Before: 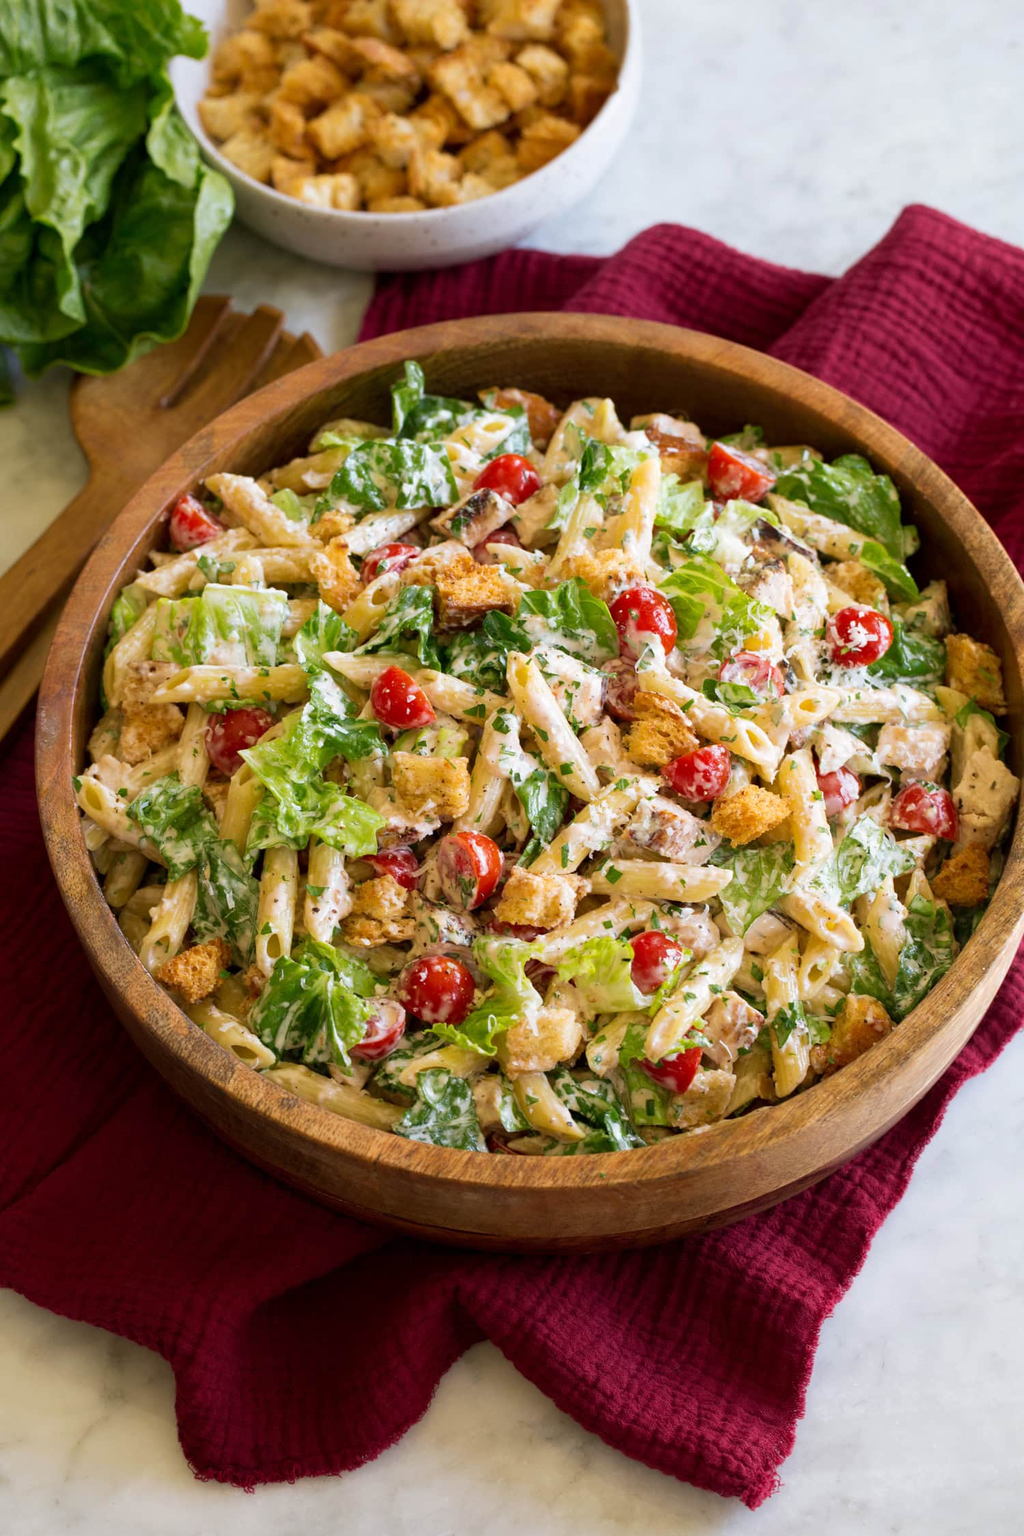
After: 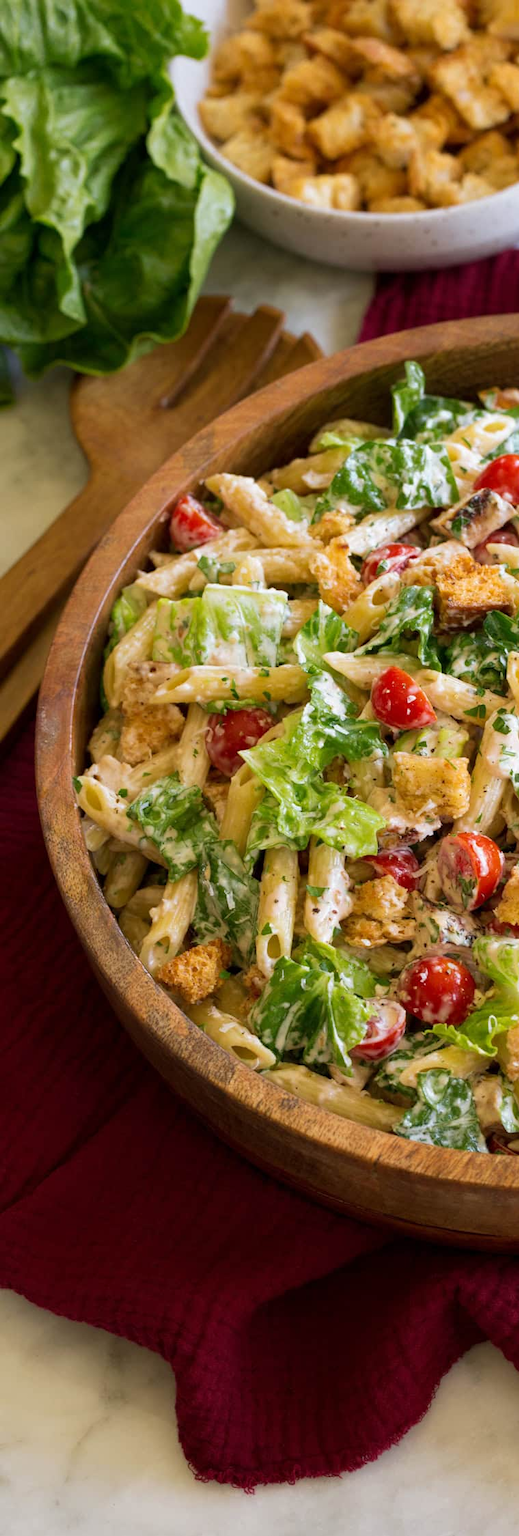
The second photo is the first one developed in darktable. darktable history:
crop and rotate: left 0.03%, top 0%, right 49.287%
